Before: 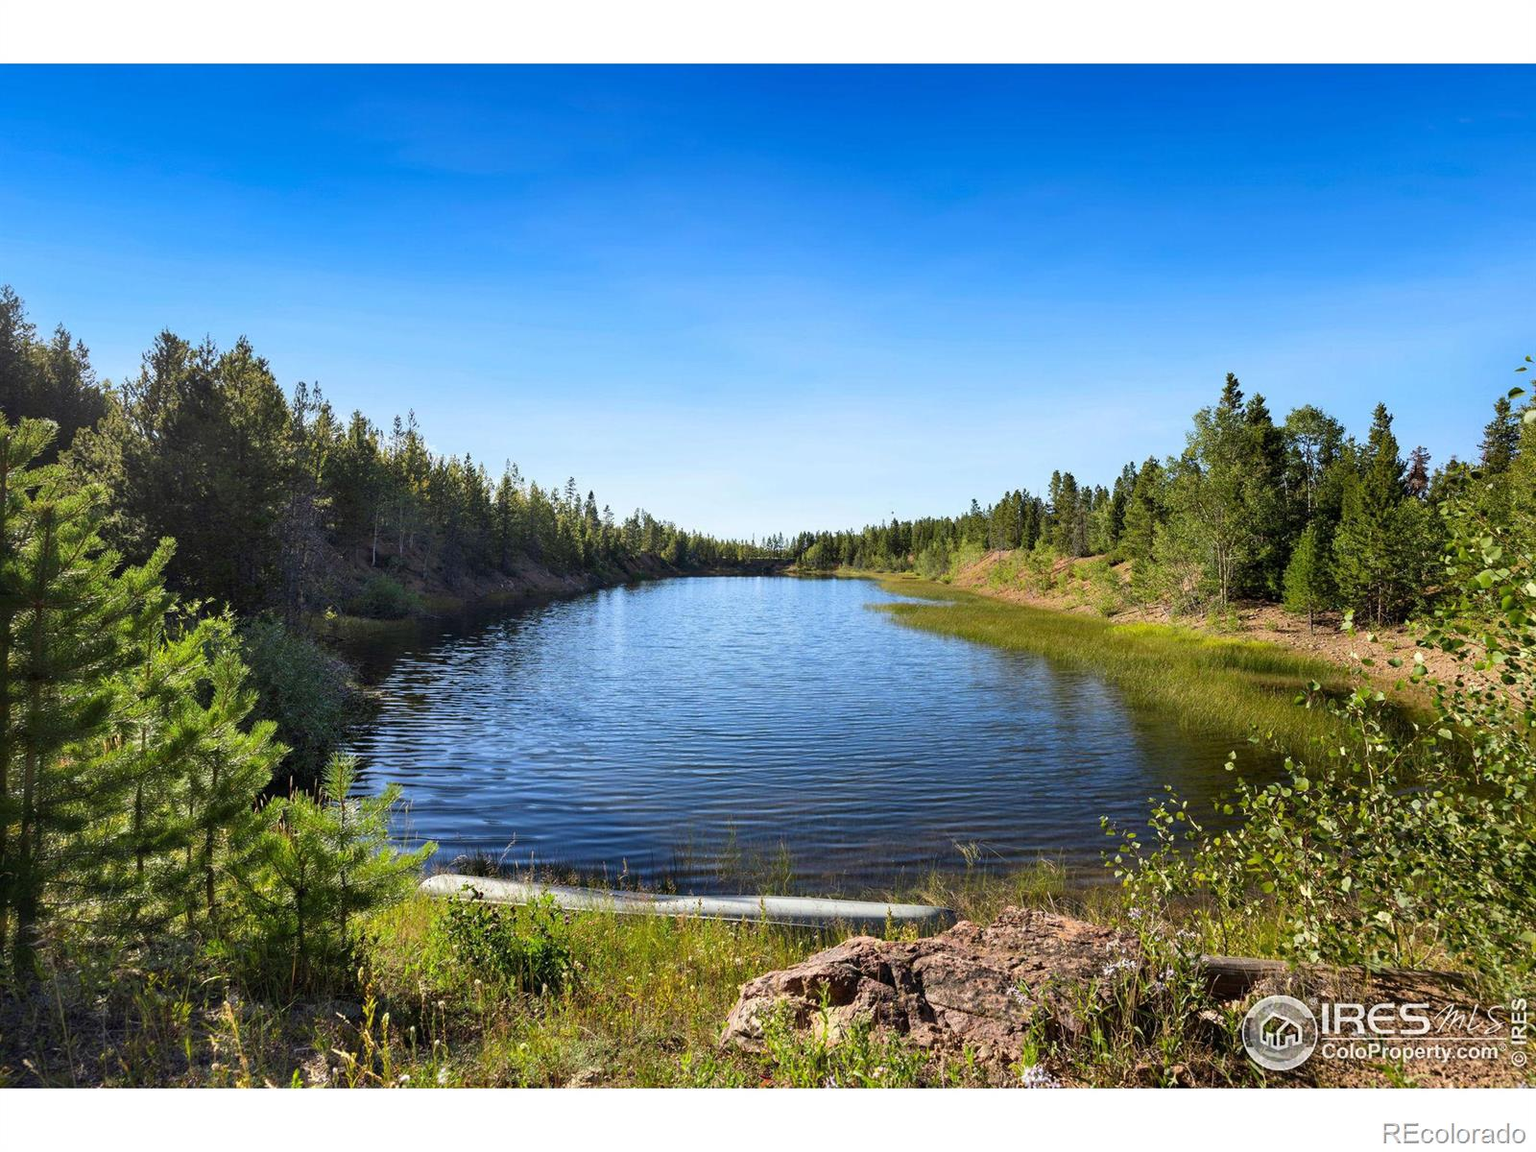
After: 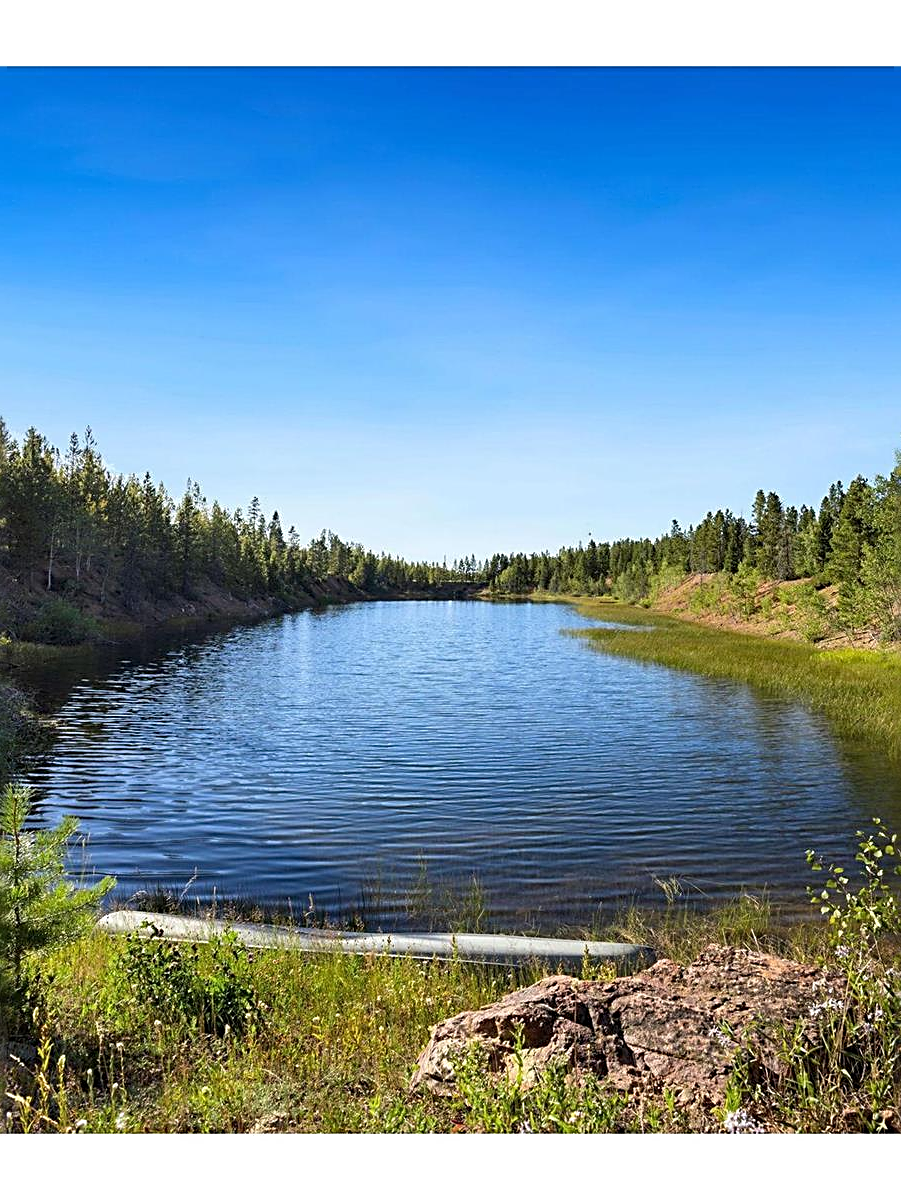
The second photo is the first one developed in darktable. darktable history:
sharpen: radius 2.64, amount 0.662
crop: left 21.272%, right 22.391%
